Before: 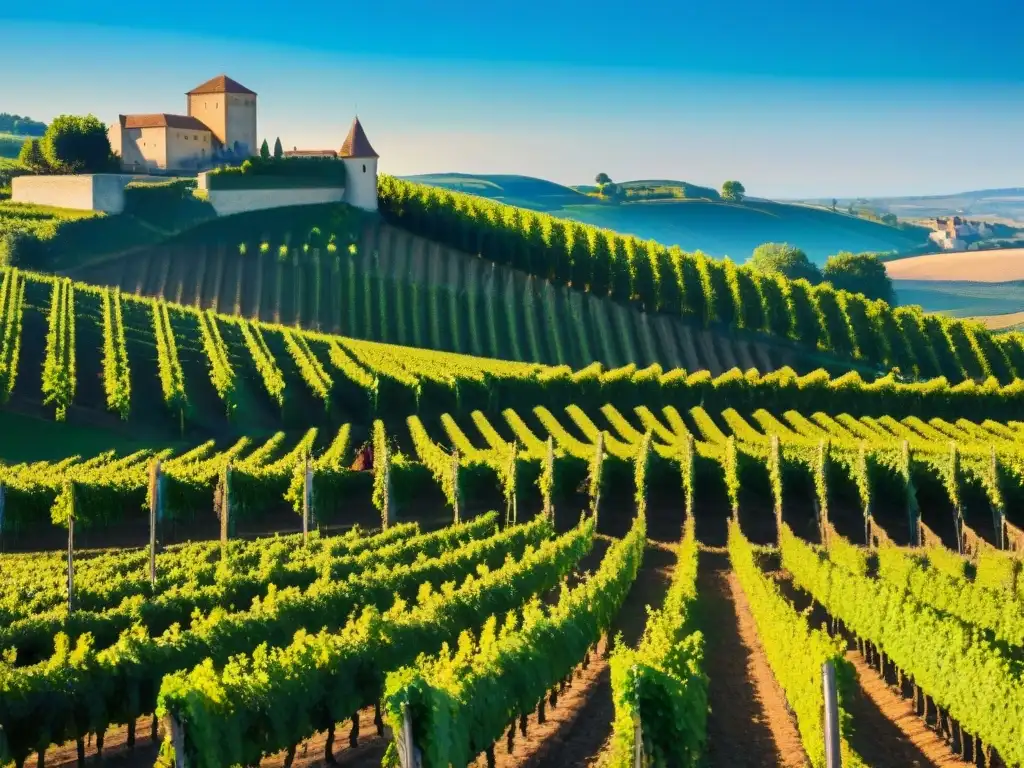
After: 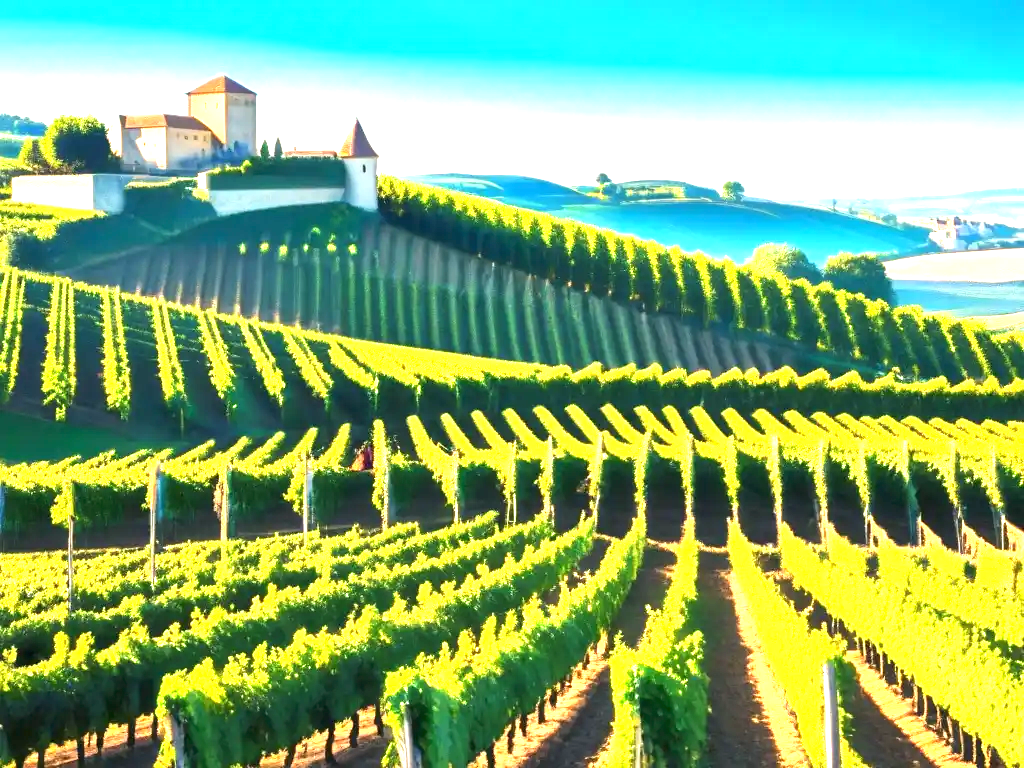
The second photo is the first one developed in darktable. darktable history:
exposure: black level correction 0, exposure 1.755 EV, compensate highlight preservation false
